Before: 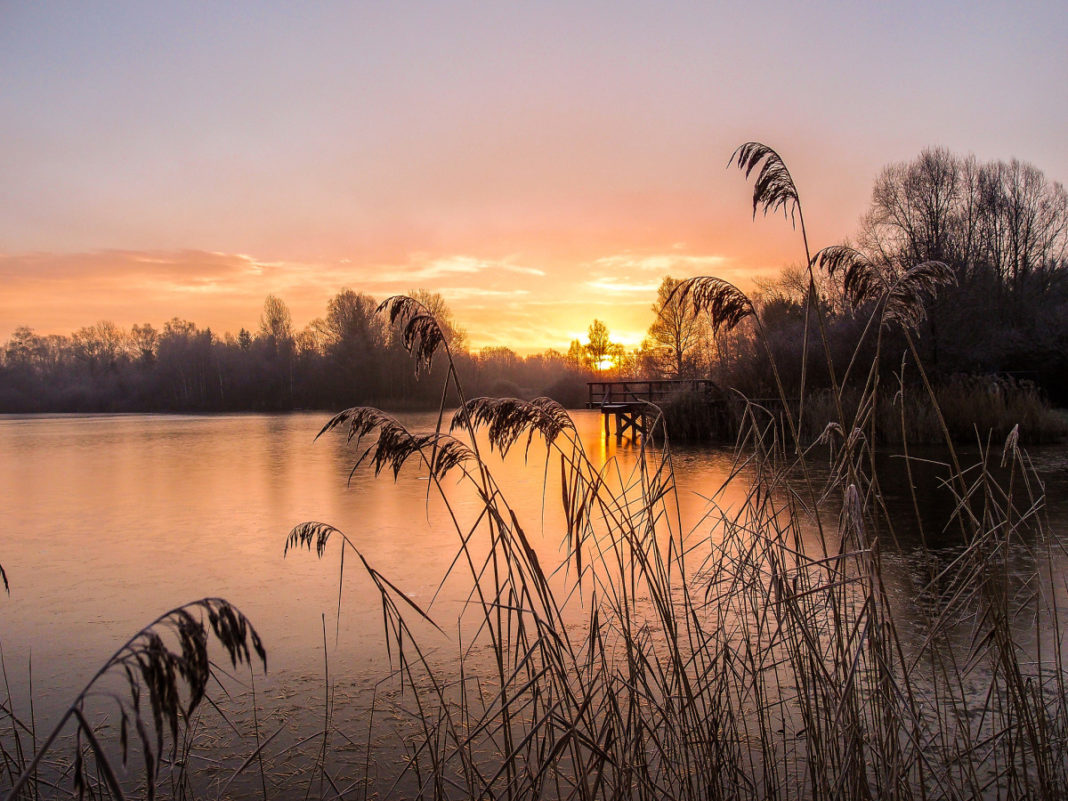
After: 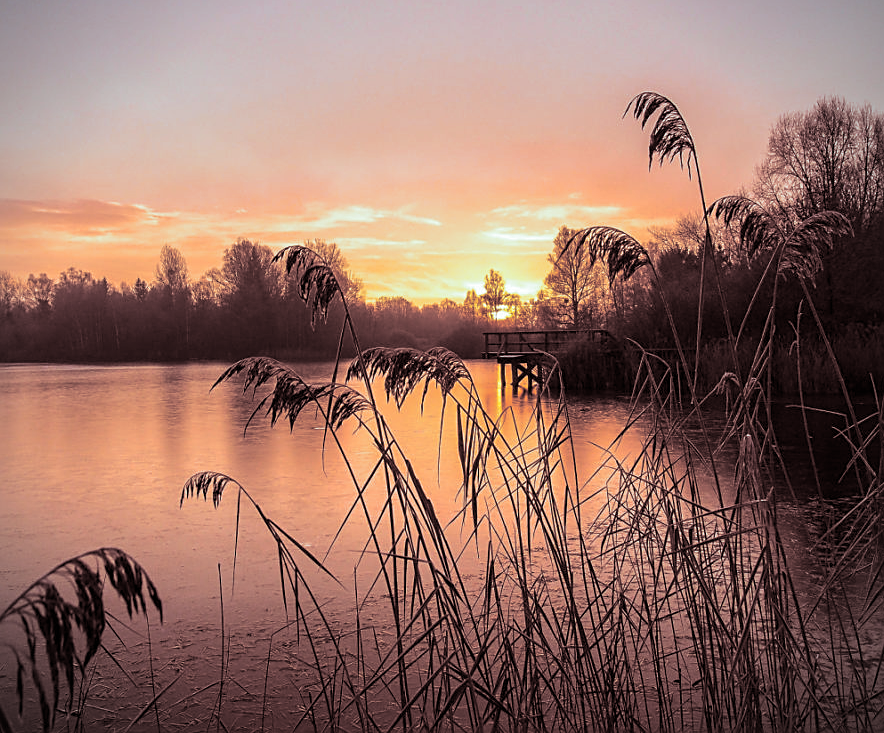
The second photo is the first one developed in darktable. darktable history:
crop: left 9.807%, top 6.259%, right 7.334%, bottom 2.177%
sharpen: on, module defaults
vignetting: fall-off start 91.19%
split-toning: shadows › saturation 0.3, highlights › hue 180°, highlights › saturation 0.3, compress 0%
